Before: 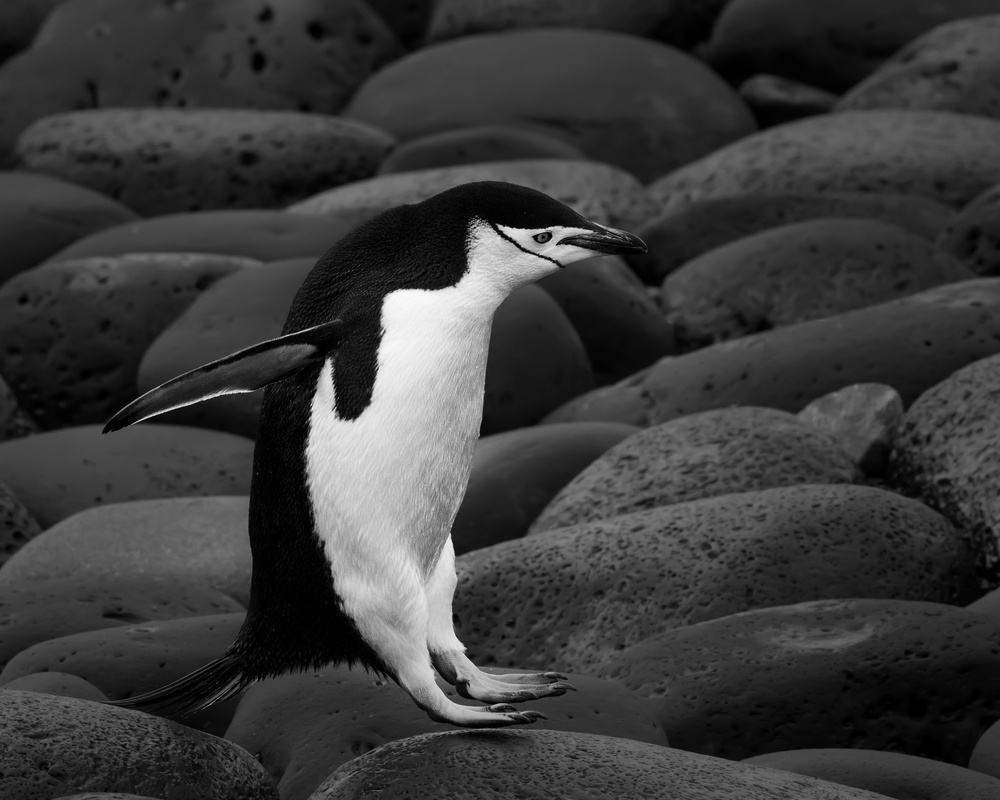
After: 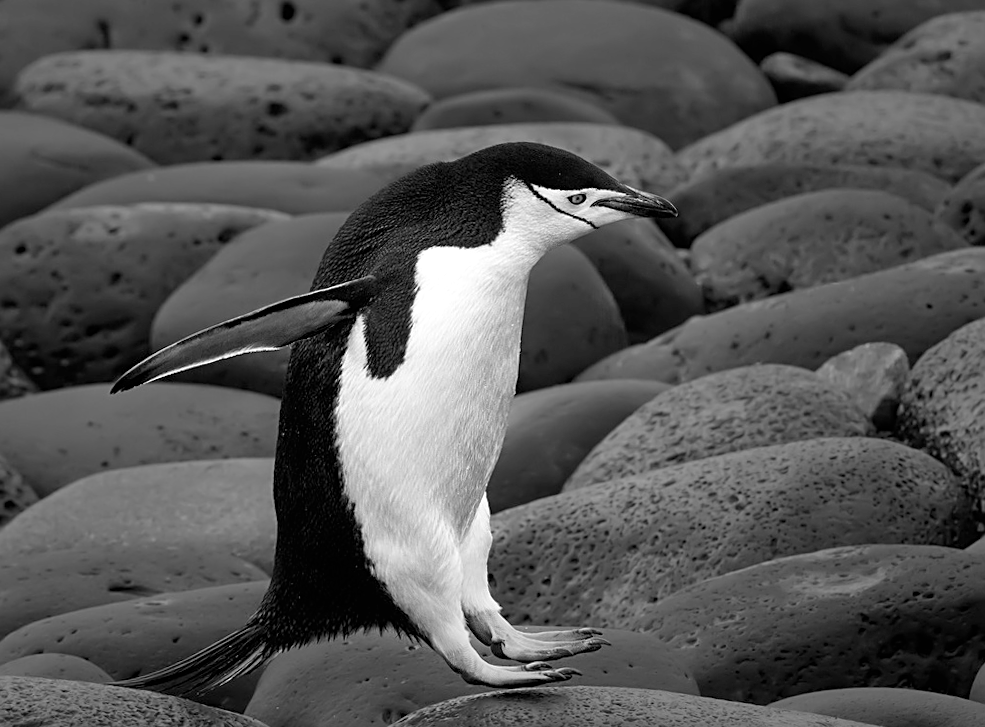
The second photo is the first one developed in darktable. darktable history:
sharpen: on, module defaults
exposure: black level correction 0, exposure 0.5 EV, compensate exposure bias true, compensate highlight preservation false
tone equalizer: -8 EV 0.25 EV, -7 EV 0.417 EV, -6 EV 0.417 EV, -5 EV 0.25 EV, -3 EV -0.25 EV, -2 EV -0.417 EV, -1 EV -0.417 EV, +0 EV -0.25 EV, edges refinement/feathering 500, mask exposure compensation -1.57 EV, preserve details guided filter
rotate and perspective: rotation -0.013°, lens shift (vertical) -0.027, lens shift (horizontal) 0.178, crop left 0.016, crop right 0.989, crop top 0.082, crop bottom 0.918
